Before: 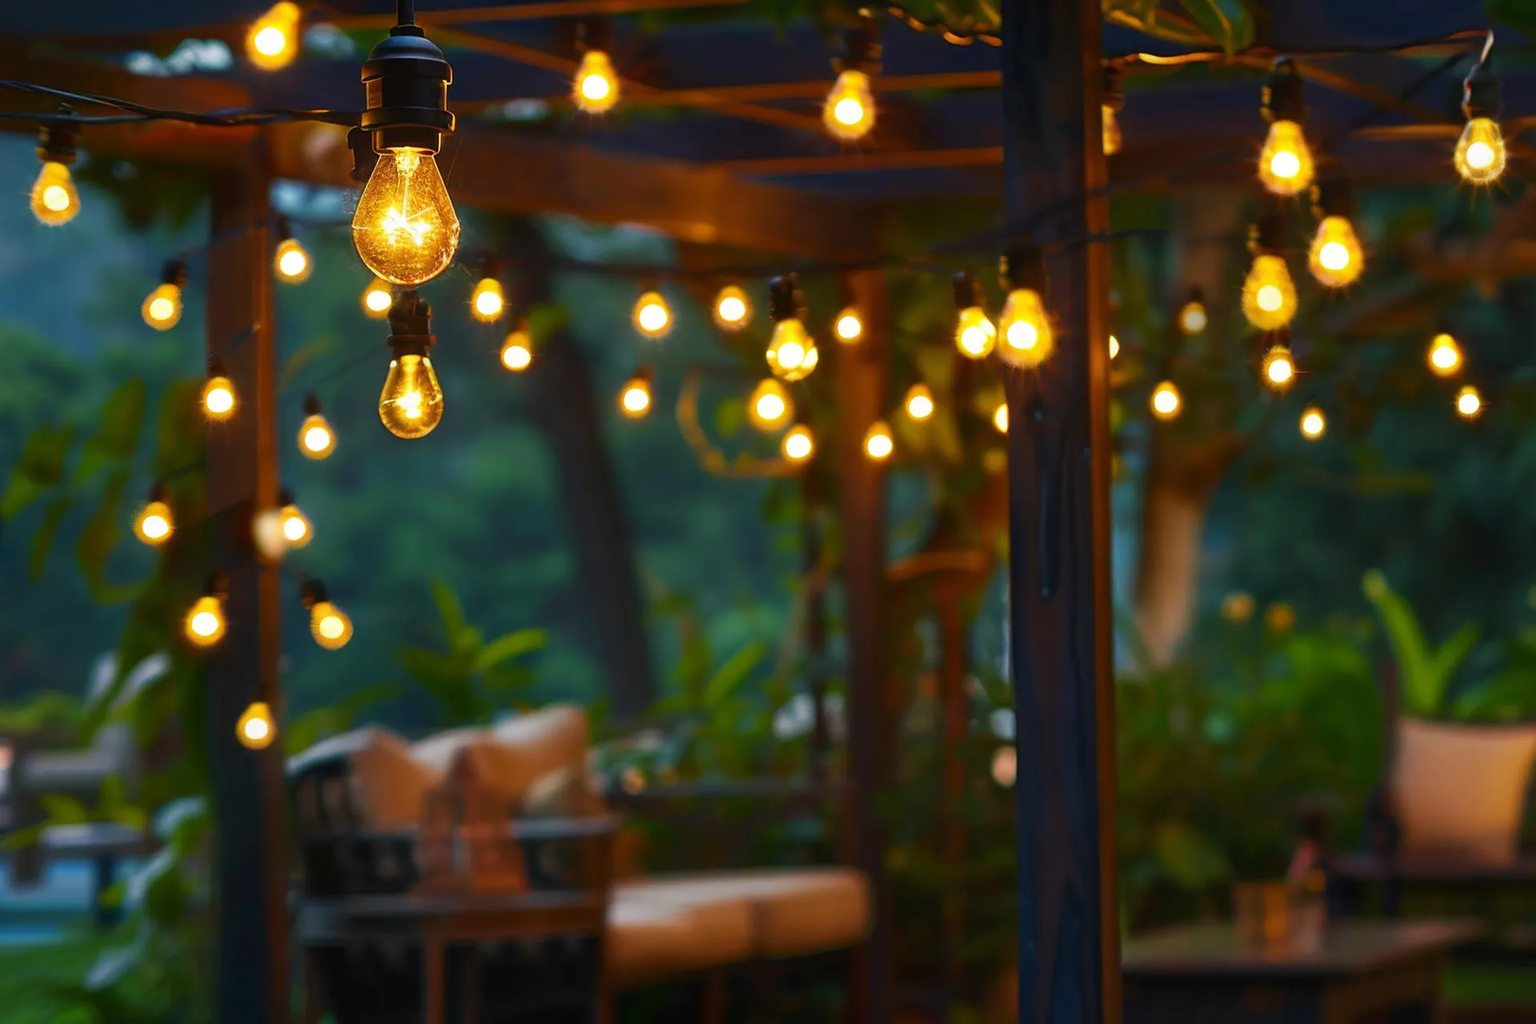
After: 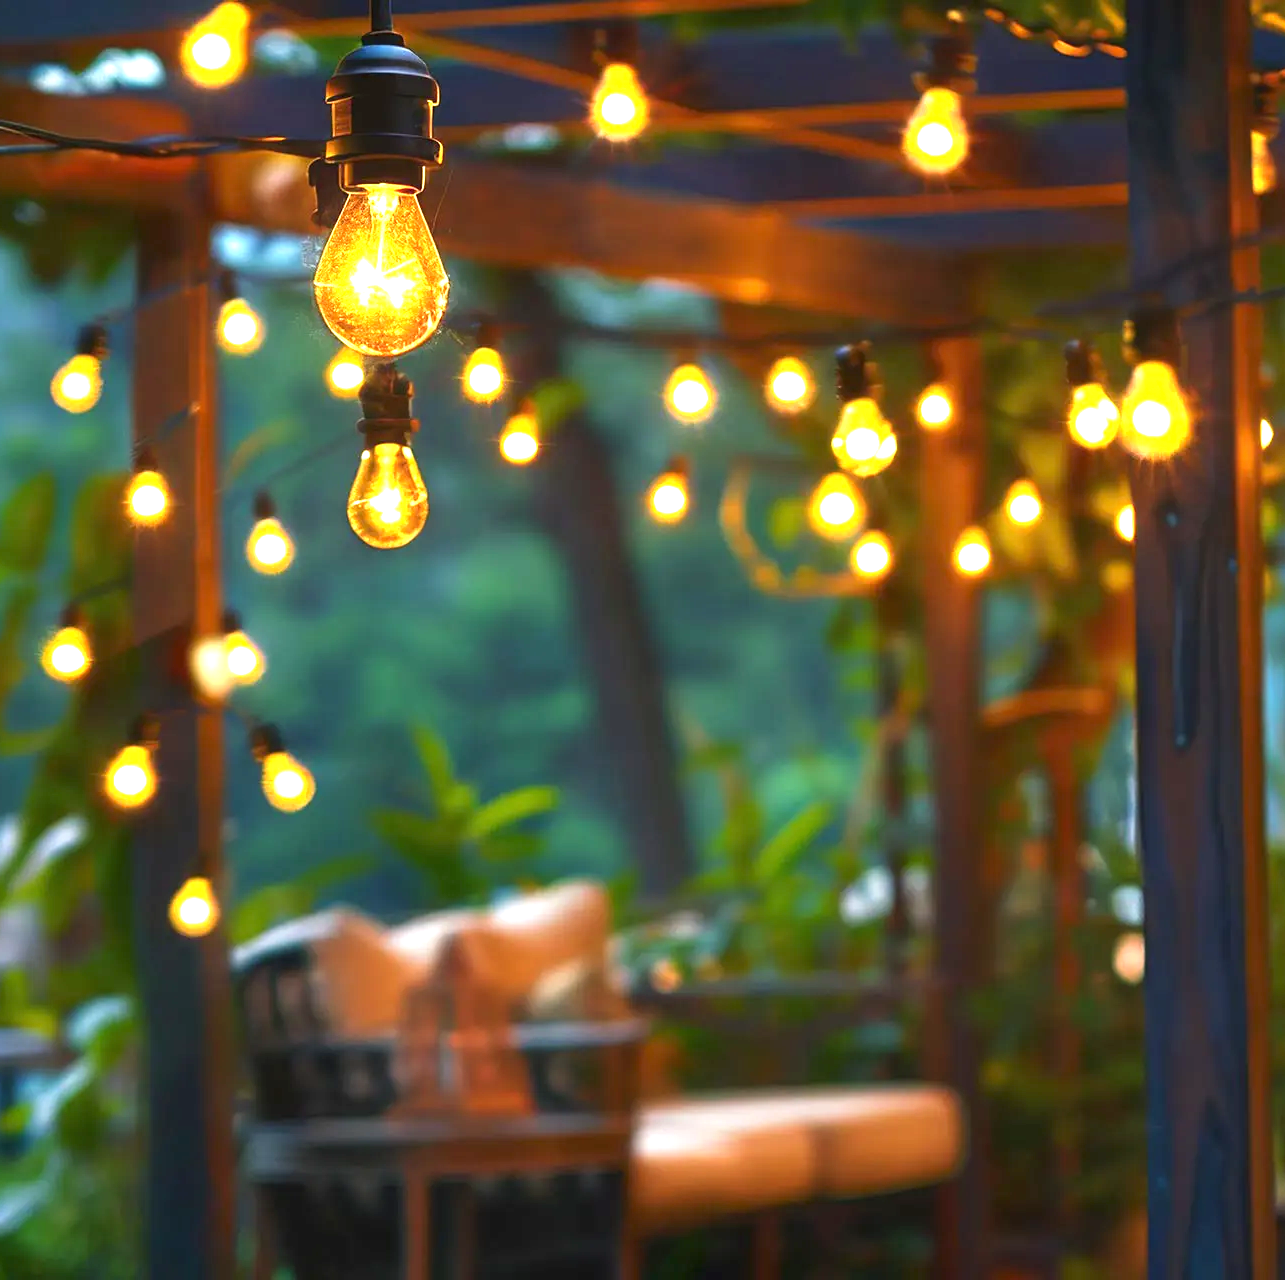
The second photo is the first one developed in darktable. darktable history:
crop and rotate: left 6.586%, right 26.46%
exposure: black level correction 0, exposure 1.44 EV, compensate exposure bias true, compensate highlight preservation false
